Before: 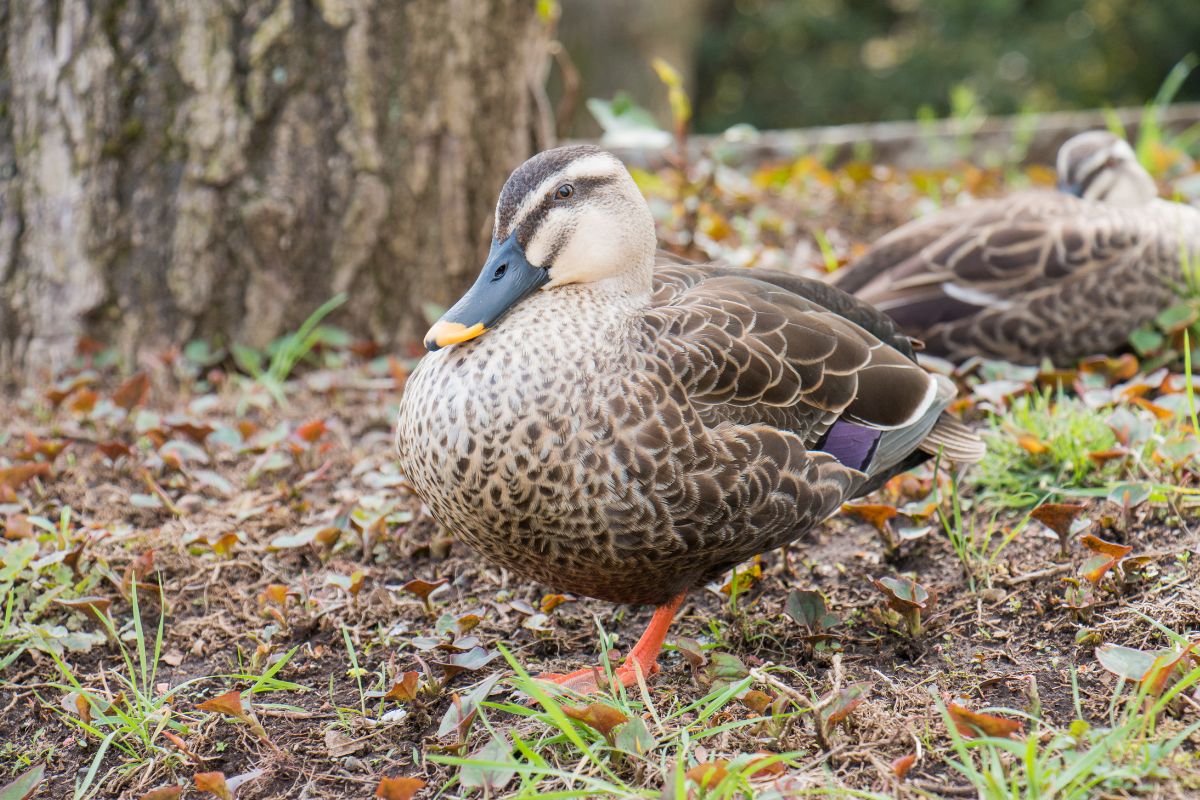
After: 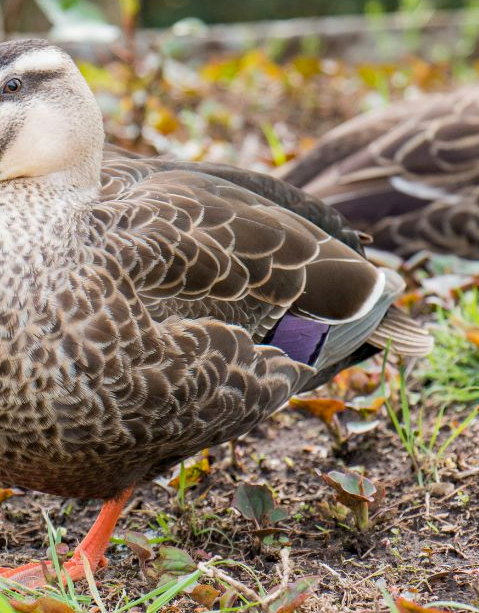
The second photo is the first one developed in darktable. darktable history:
crop: left 46.064%, top 13.338%, right 13.956%, bottom 9.927%
haze removal: compatibility mode true
